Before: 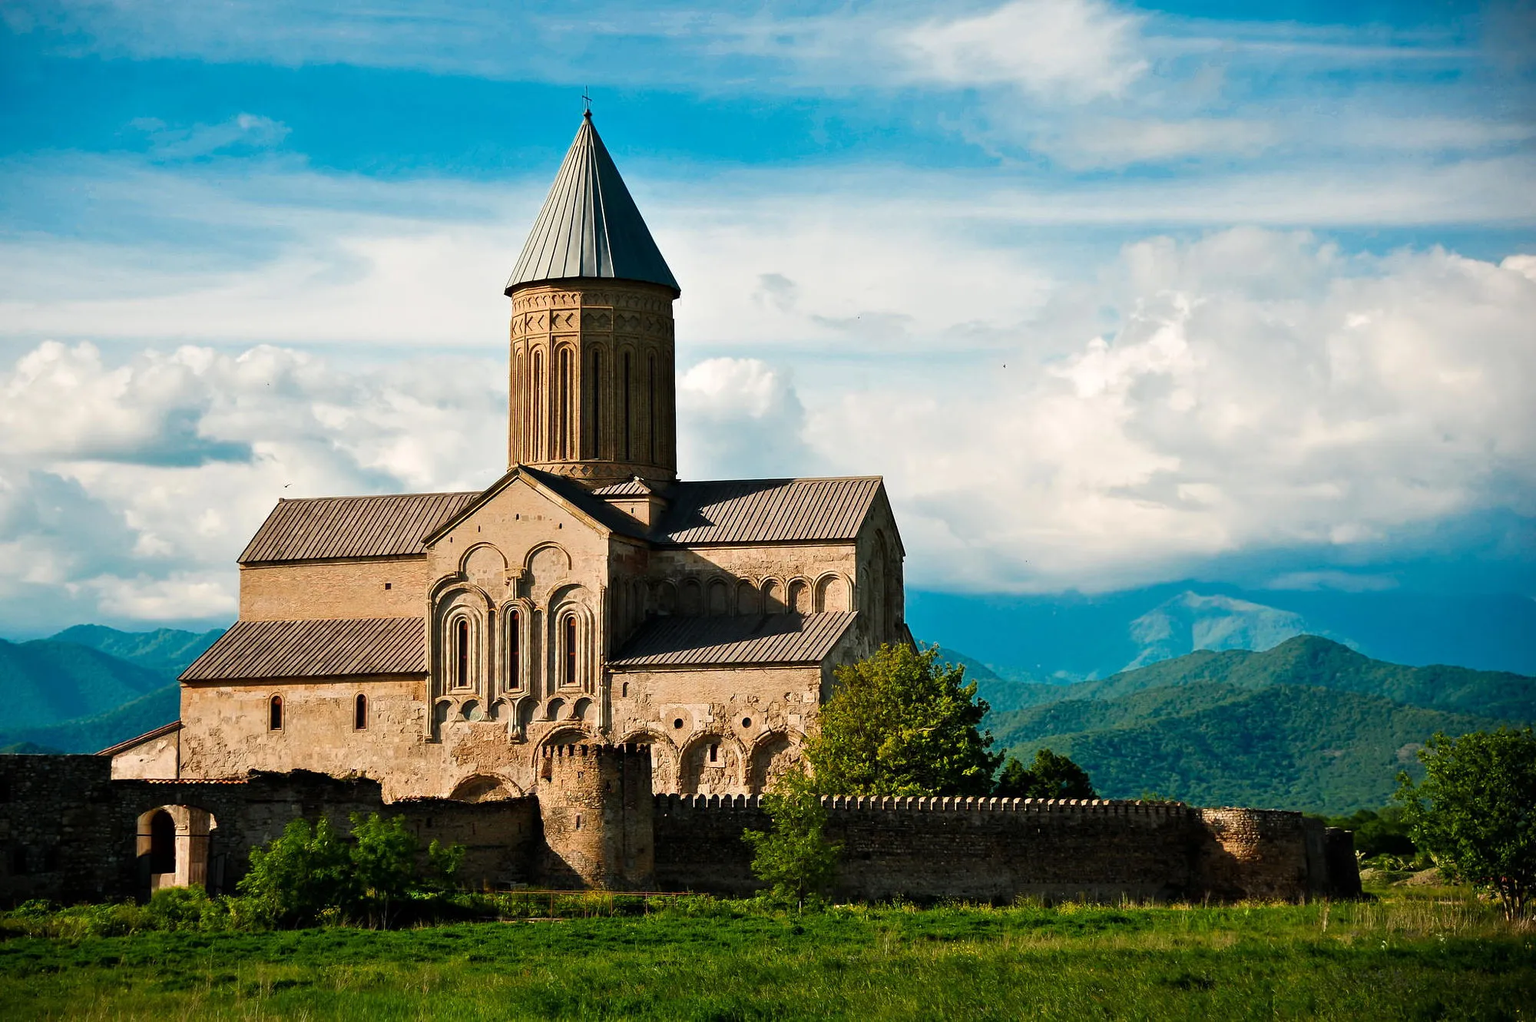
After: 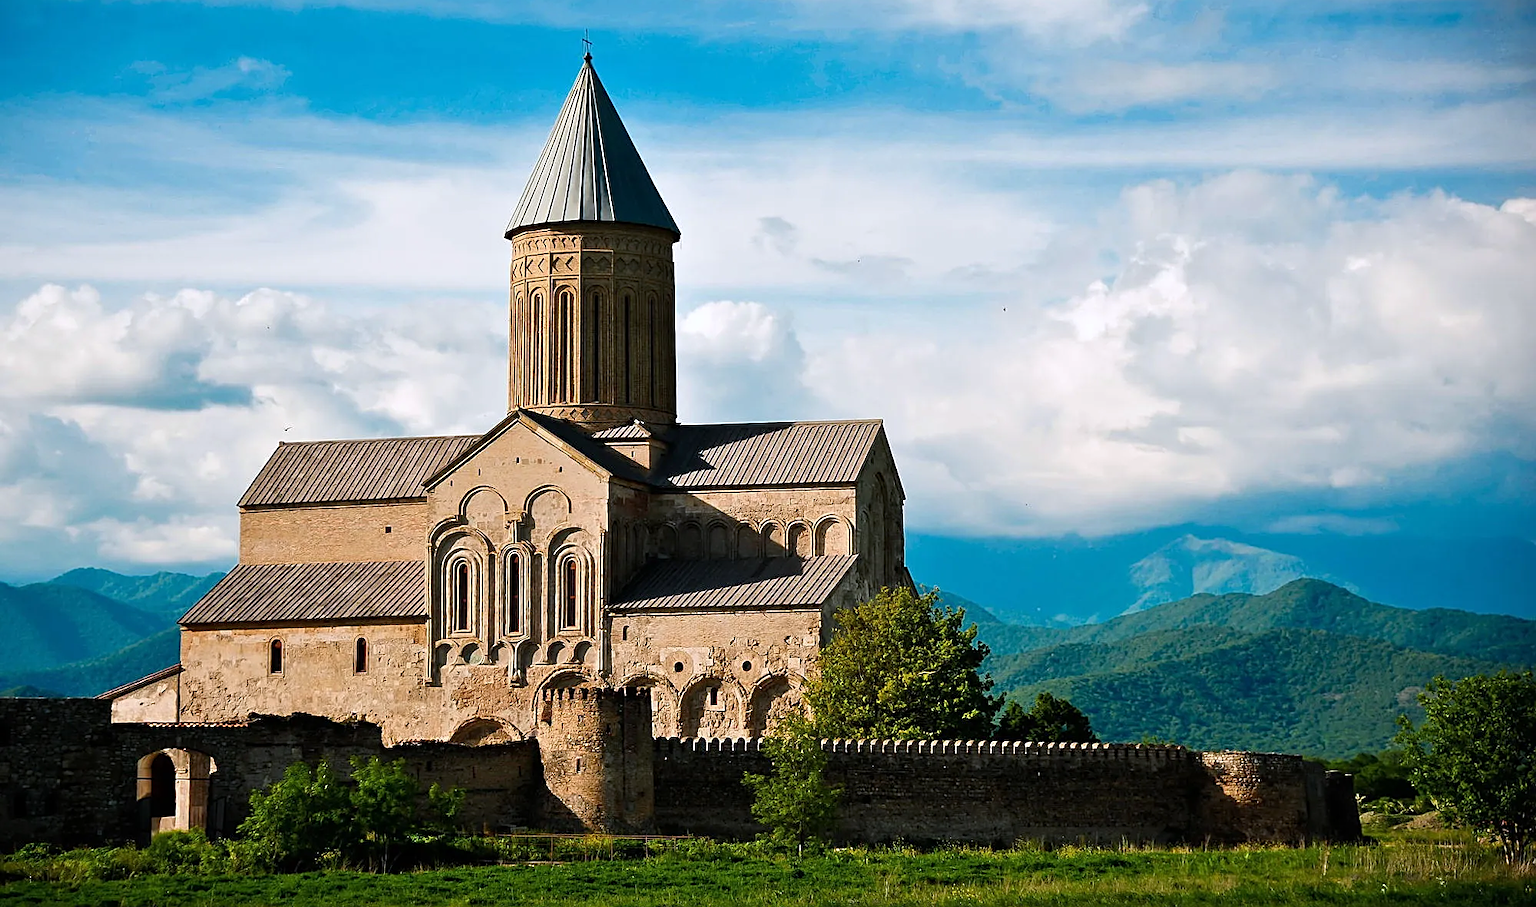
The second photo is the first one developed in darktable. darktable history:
sharpen: on, module defaults
white balance: red 0.984, blue 1.059
crop and rotate: top 5.609%, bottom 5.609%
